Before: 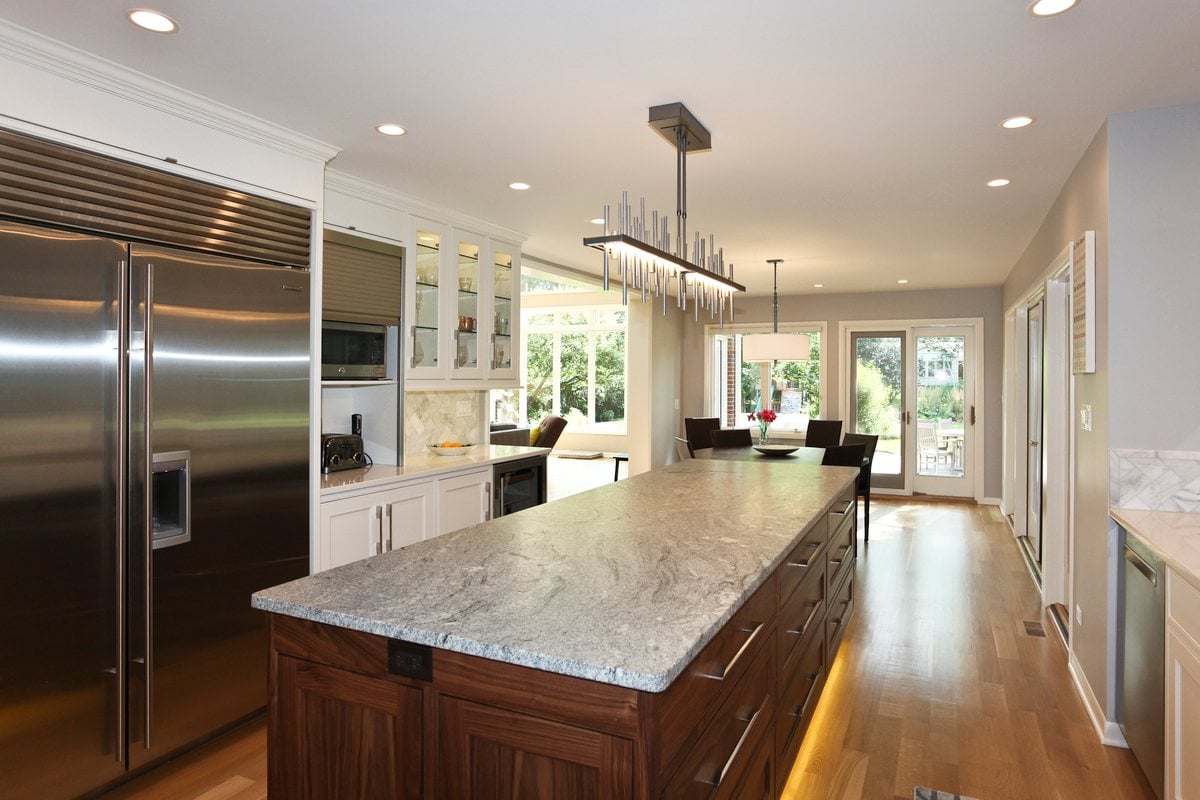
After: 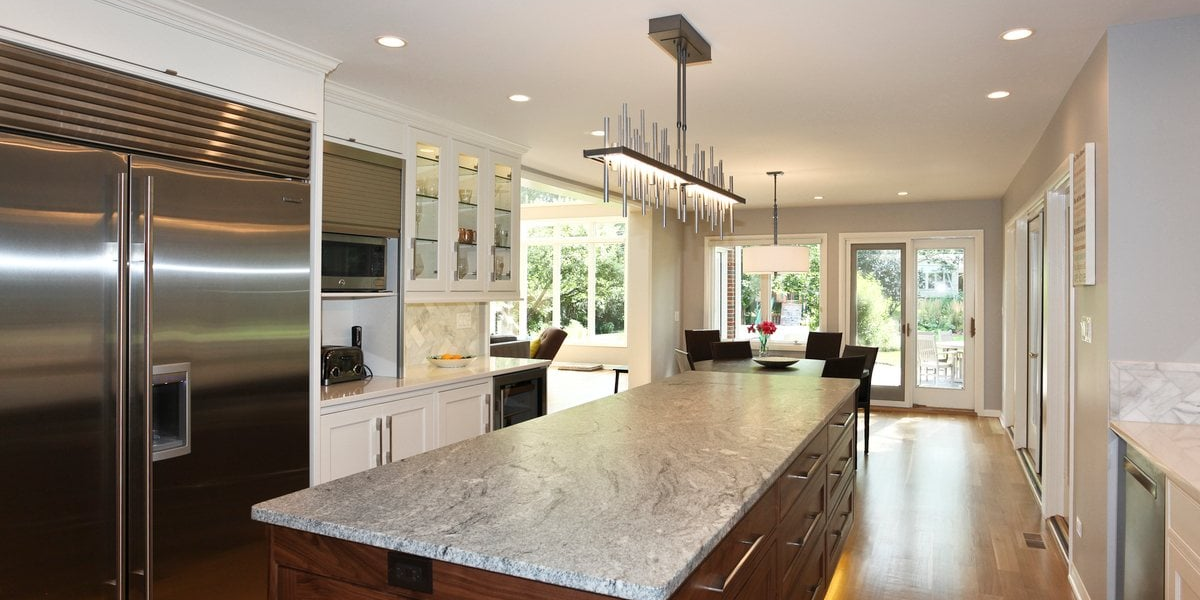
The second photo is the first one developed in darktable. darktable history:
crop: top 11.05%, bottom 13.905%
